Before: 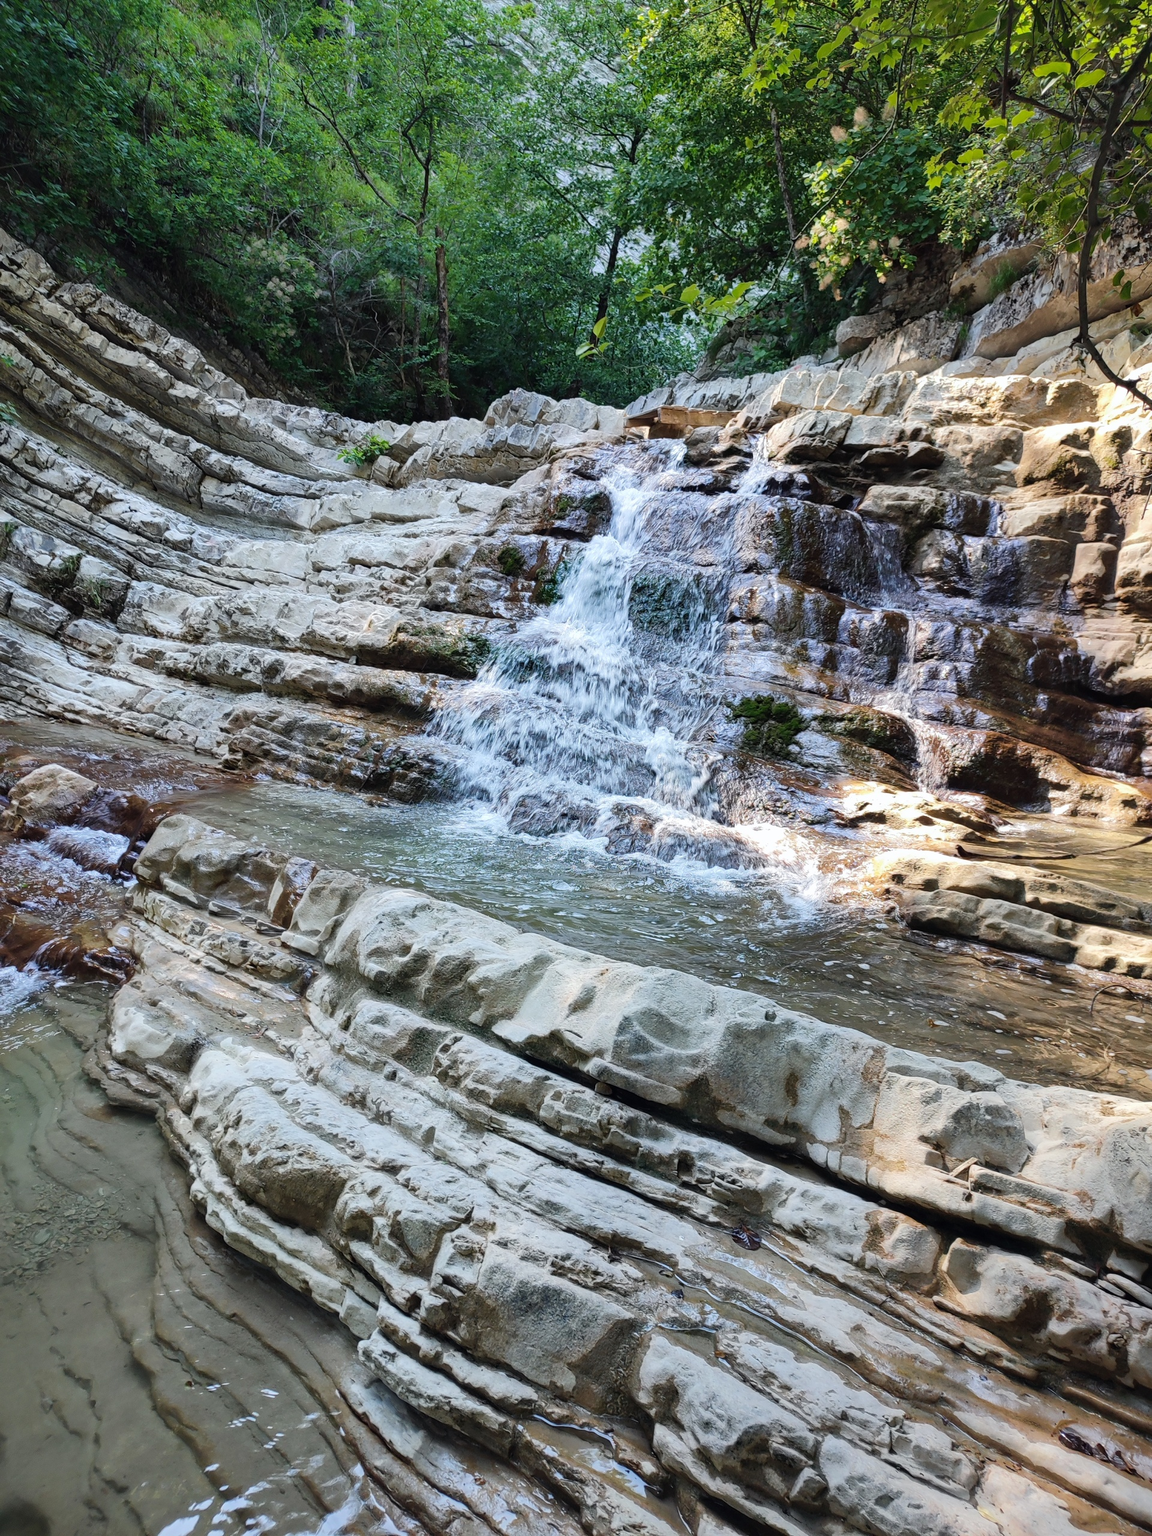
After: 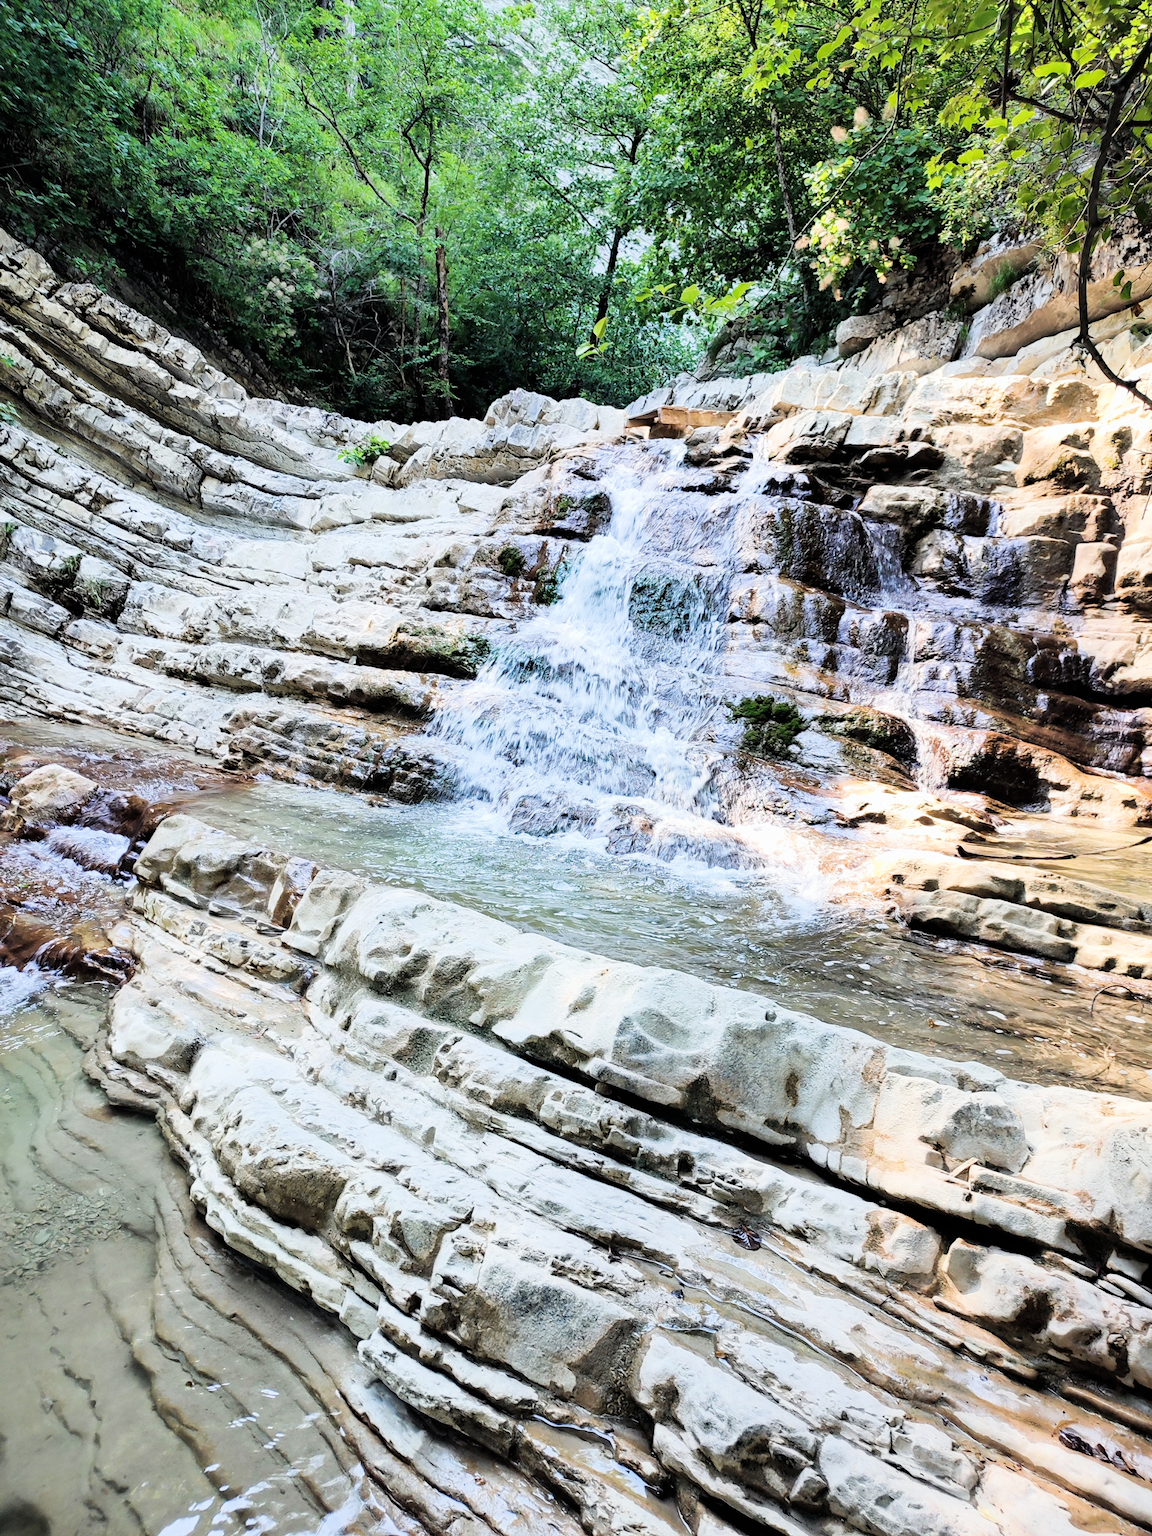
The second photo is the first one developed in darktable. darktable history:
exposure: black level correction 0, exposure 1.2 EV, compensate highlight preservation false
filmic rgb: black relative exposure -5 EV, hardness 2.88, contrast 1.3
